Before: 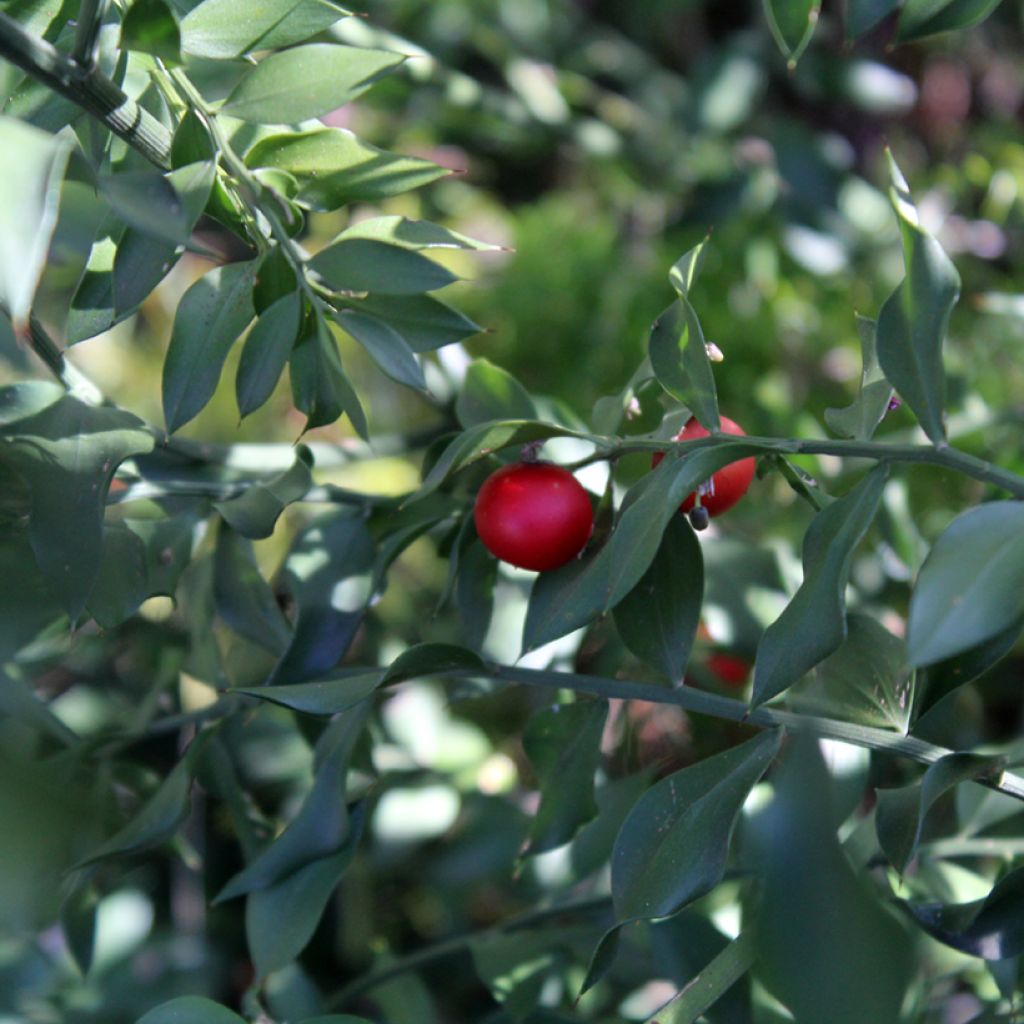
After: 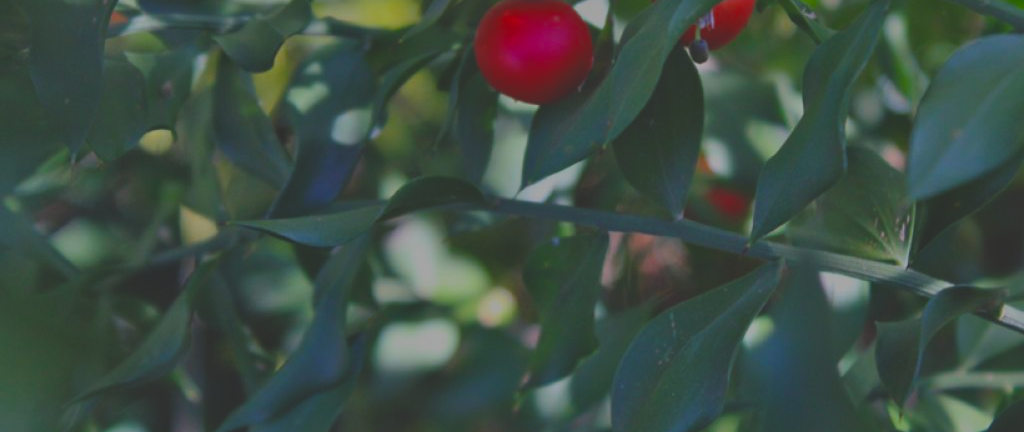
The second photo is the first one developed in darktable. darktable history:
exposure: black level correction -0.036, exposure -0.496 EV, compensate highlight preservation false
tone equalizer: -8 EV -0.036 EV, -7 EV 0.008 EV, -6 EV -0.006 EV, -5 EV 0.008 EV, -4 EV -0.038 EV, -3 EV -0.23 EV, -2 EV -0.672 EV, -1 EV -0.98 EV, +0 EV -0.969 EV
color balance rgb: power › hue 60.62°, linear chroma grading › global chroma 40.219%, perceptual saturation grading › global saturation 7.345%, perceptual saturation grading › shadows 4.174%, contrast -9.657%
local contrast: mode bilateral grid, contrast 24, coarseness 49, detail 122%, midtone range 0.2
crop: top 45.626%, bottom 12.135%
shadows and highlights: radius 335.55, shadows 64.41, highlights 6.17, compress 87.28%, soften with gaussian
